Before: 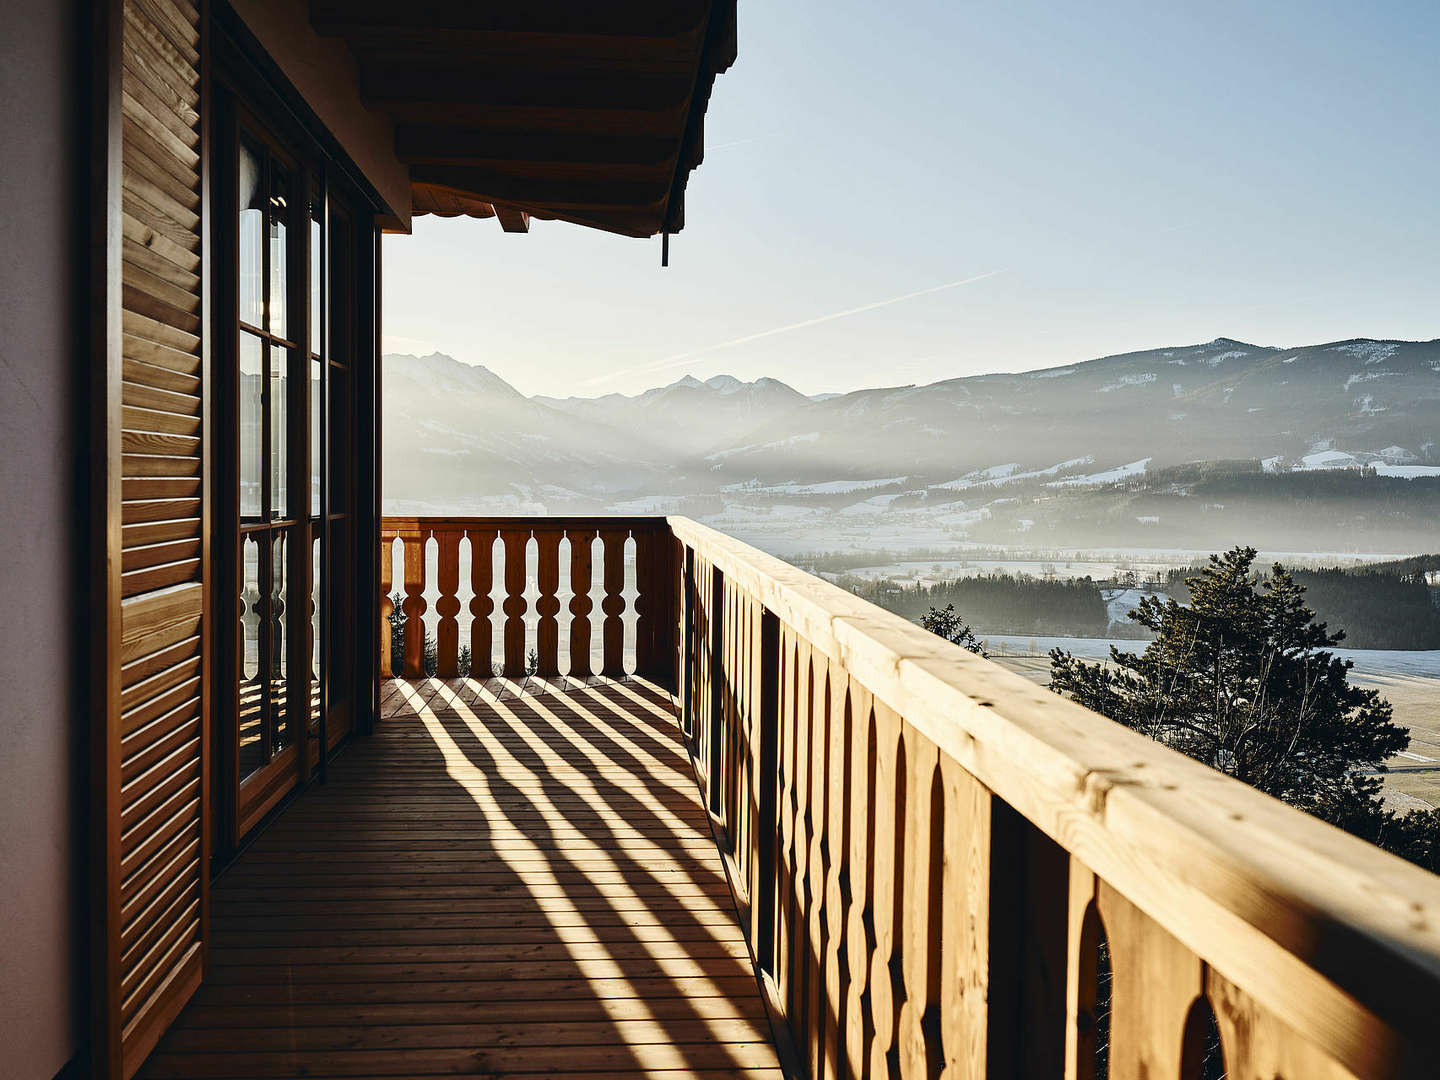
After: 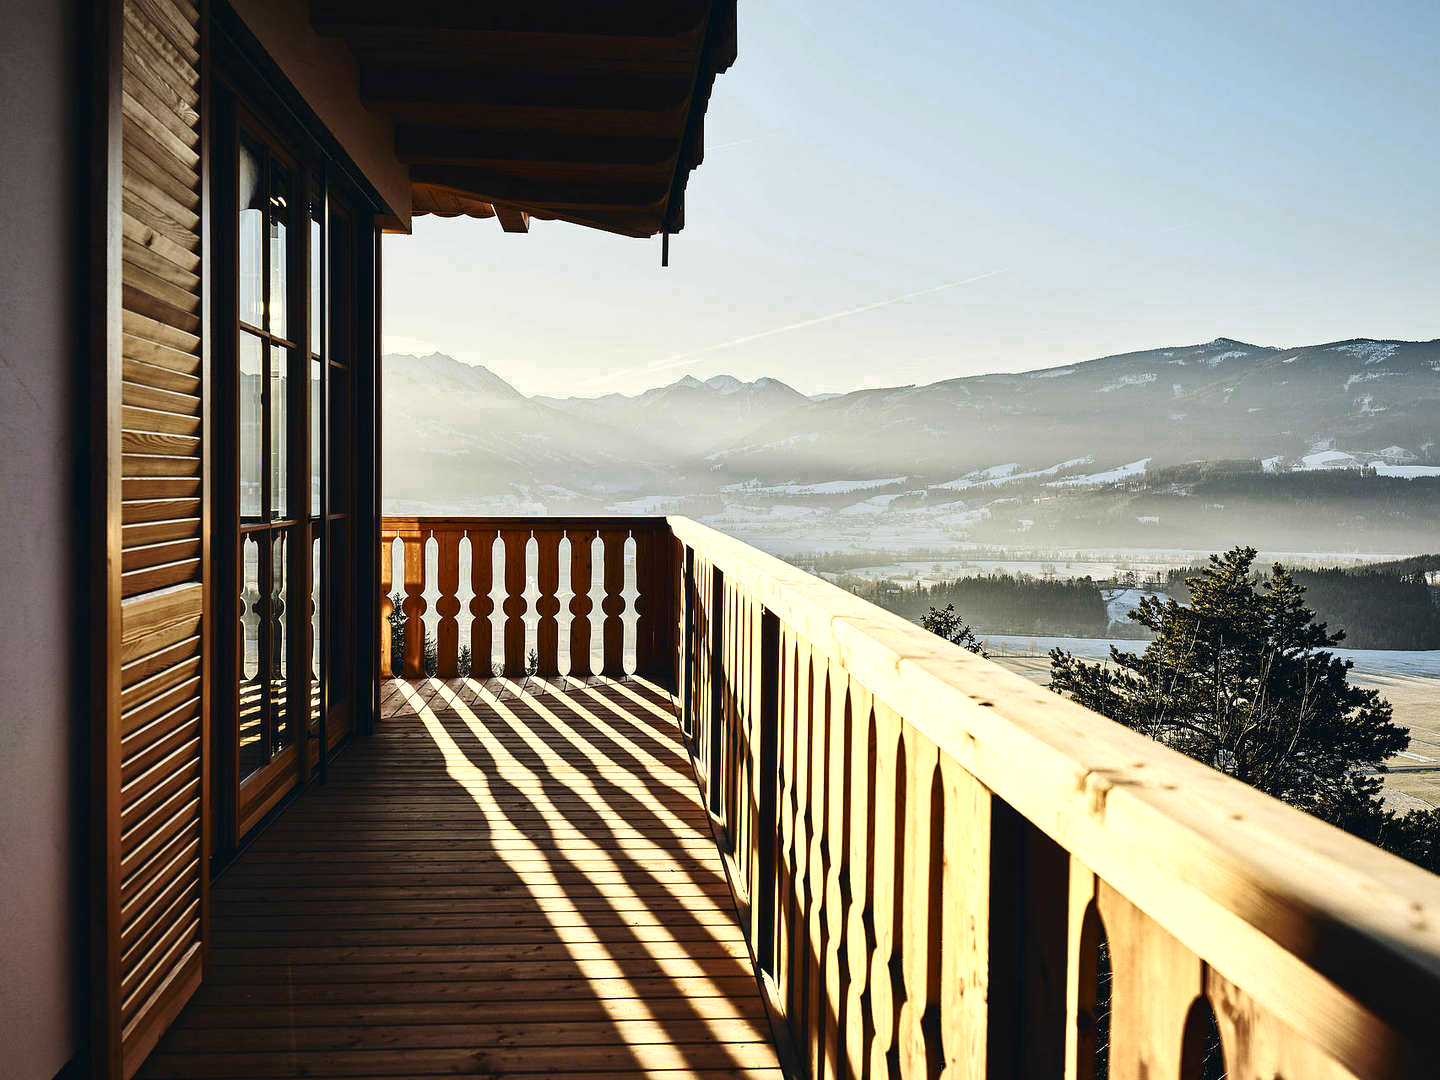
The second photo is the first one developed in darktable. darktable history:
vignetting: fall-off start 84.62%, fall-off radius 79.8%, brightness -0.175, saturation -0.295, width/height ratio 1.227
base curve: preserve colors none
contrast brightness saturation: contrast 0.097, brightness 0.017, saturation 0.019
color zones: curves: ch0 [(0.099, 0.624) (0.257, 0.596) (0.384, 0.376) (0.529, 0.492) (0.697, 0.564) (0.768, 0.532) (0.908, 0.644)]; ch1 [(0.112, 0.564) (0.254, 0.612) (0.432, 0.676) (0.592, 0.456) (0.743, 0.684) (0.888, 0.536)]; ch2 [(0.25, 0.5) (0.469, 0.36) (0.75, 0.5)]
